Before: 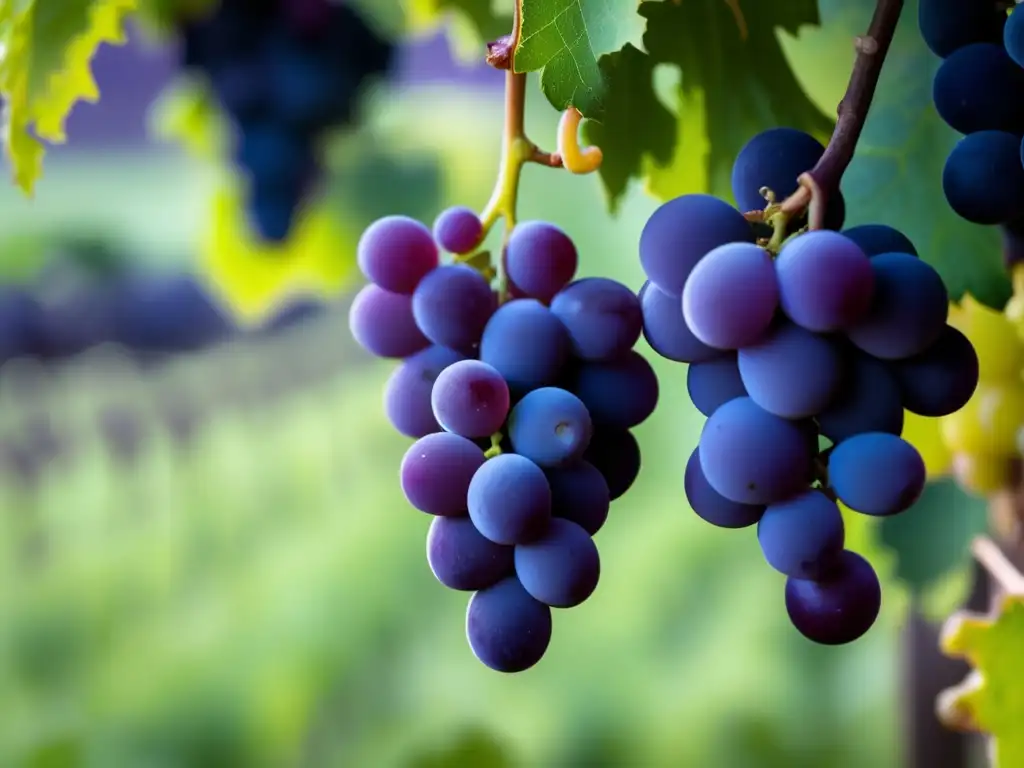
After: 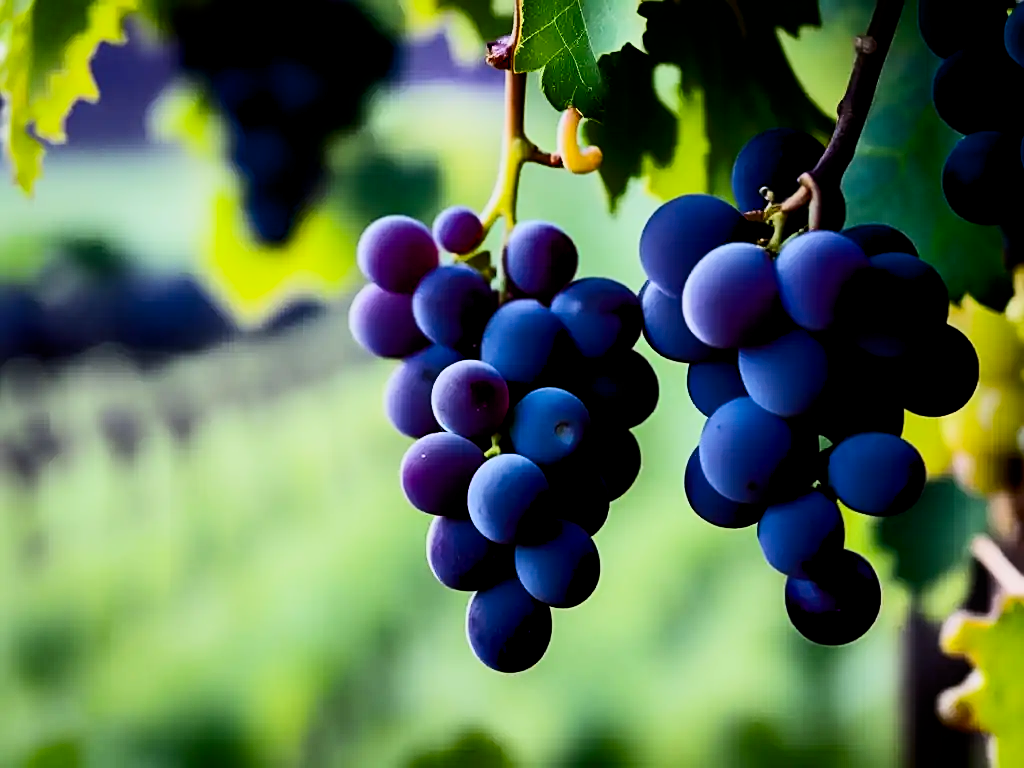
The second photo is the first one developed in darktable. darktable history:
exposure: black level correction 0.011, exposure -0.478 EV, compensate highlight preservation false
contrast brightness saturation: contrast 0.4, brightness 0.1, saturation 0.21
sharpen: on, module defaults
filmic rgb: black relative exposure -5 EV, hardness 2.88, contrast 1.1
